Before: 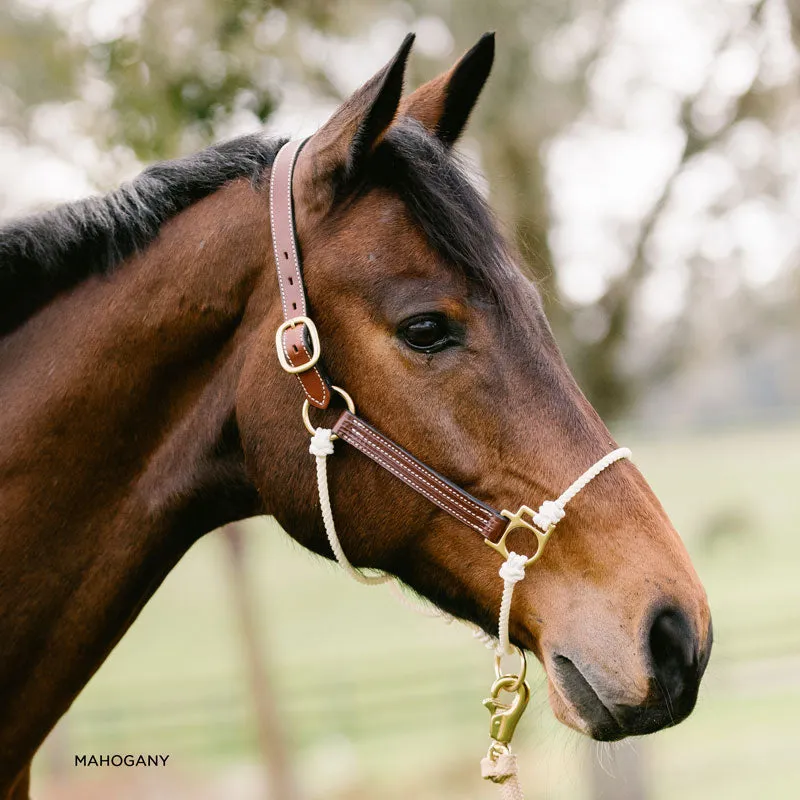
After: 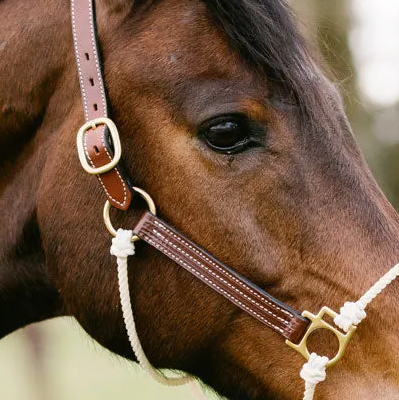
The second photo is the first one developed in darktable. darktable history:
crop: left 25%, top 25%, right 25%, bottom 25%
shadows and highlights: shadows -23.08, highlights 46.15, soften with gaussian
